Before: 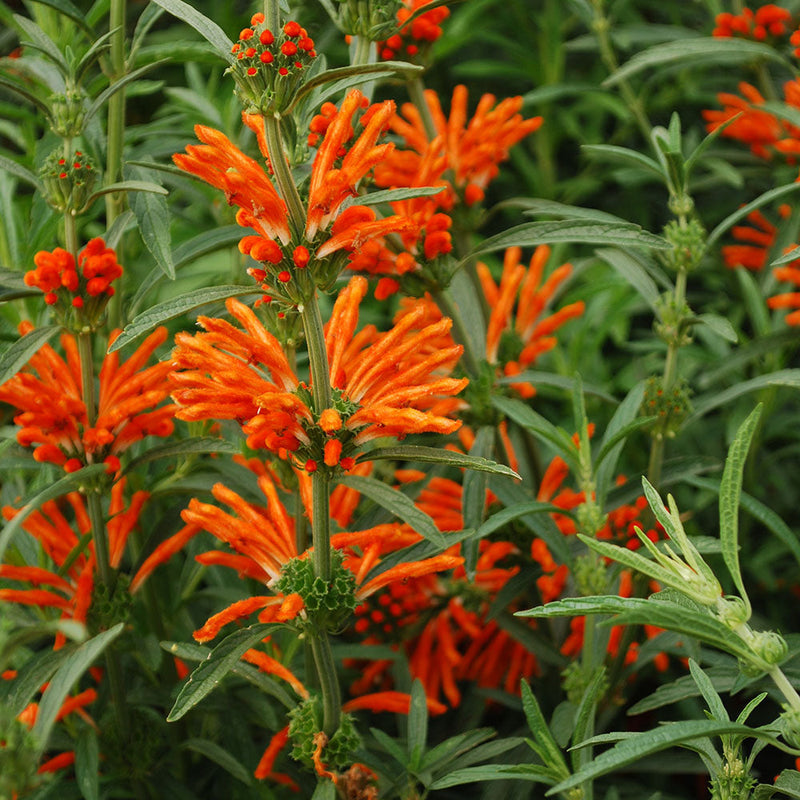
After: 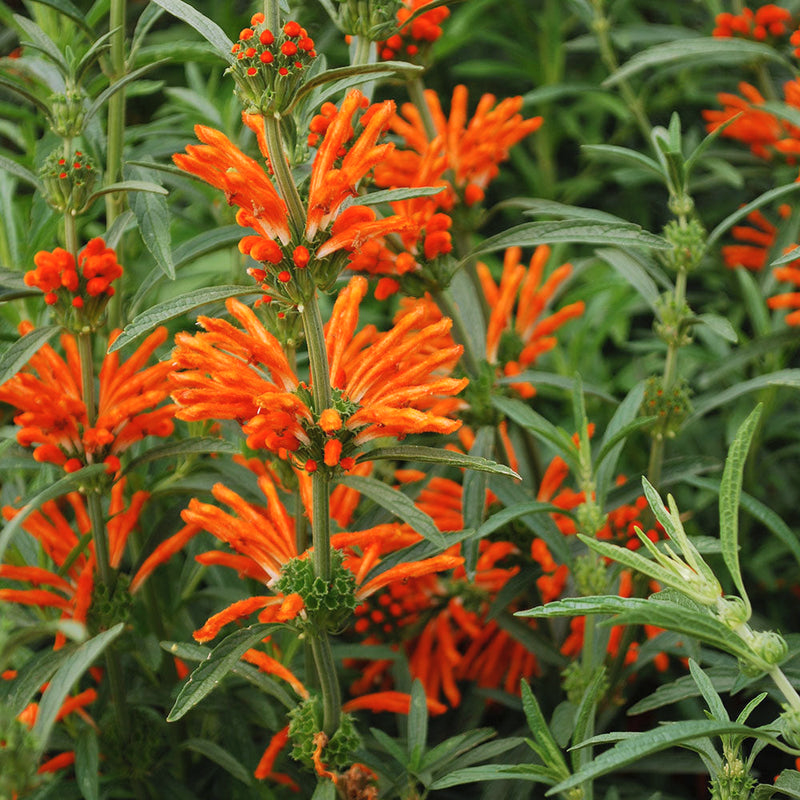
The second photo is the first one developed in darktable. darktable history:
contrast brightness saturation: contrast 0.05, brightness 0.06, saturation 0.01
white balance: red 1.004, blue 1.096
